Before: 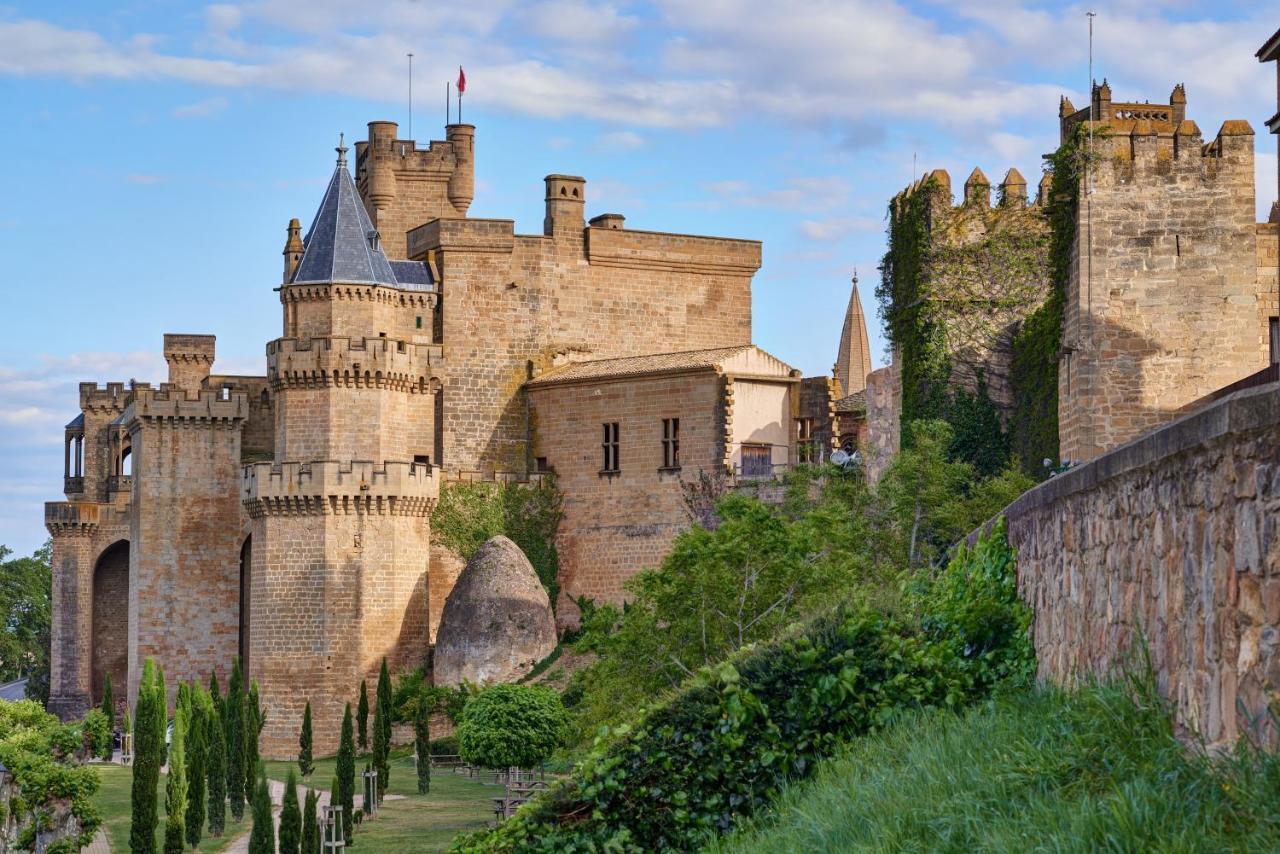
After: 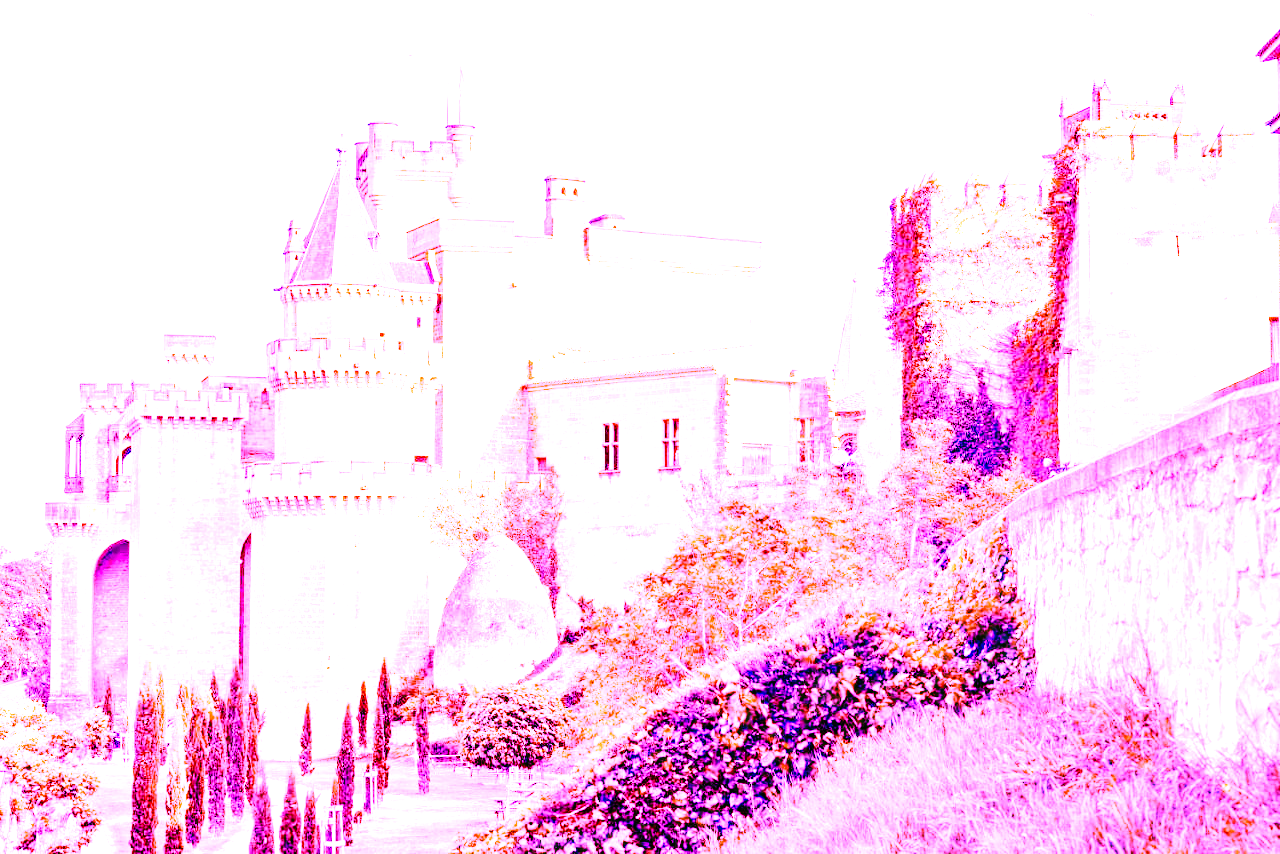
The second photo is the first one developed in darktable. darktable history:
white balance: red 8, blue 8
base curve: curves: ch0 [(0, 0) (0.036, 0.025) (0.121, 0.166) (0.206, 0.329) (0.605, 0.79) (1, 1)], preserve colors none
